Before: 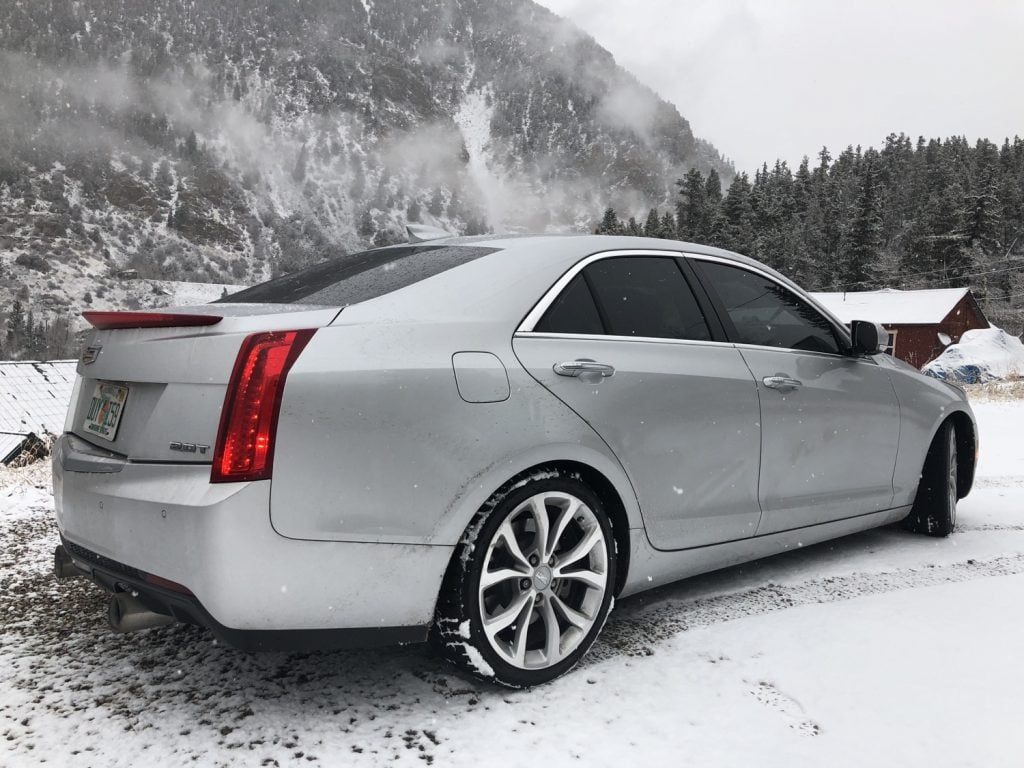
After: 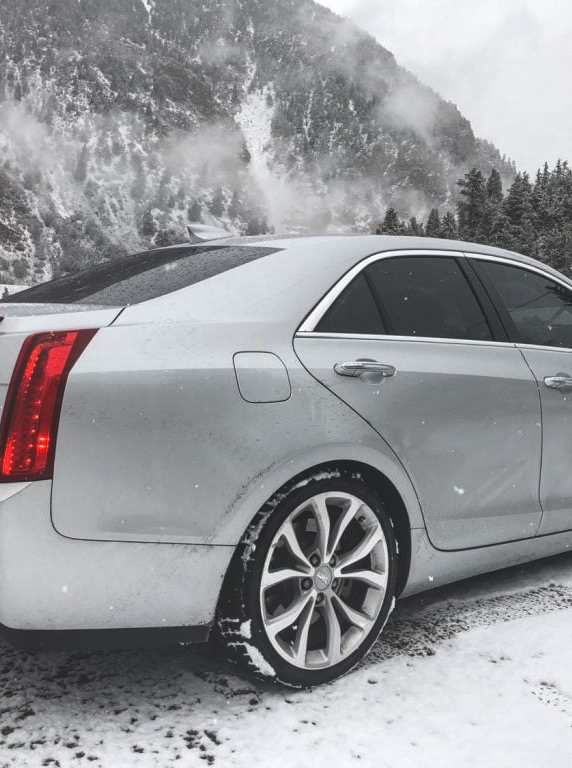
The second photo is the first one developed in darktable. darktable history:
local contrast: on, module defaults
color balance rgb: global offset › luminance 1.981%, perceptual saturation grading › global saturation 14.684%
crop: left 21.454%, right 22.652%
